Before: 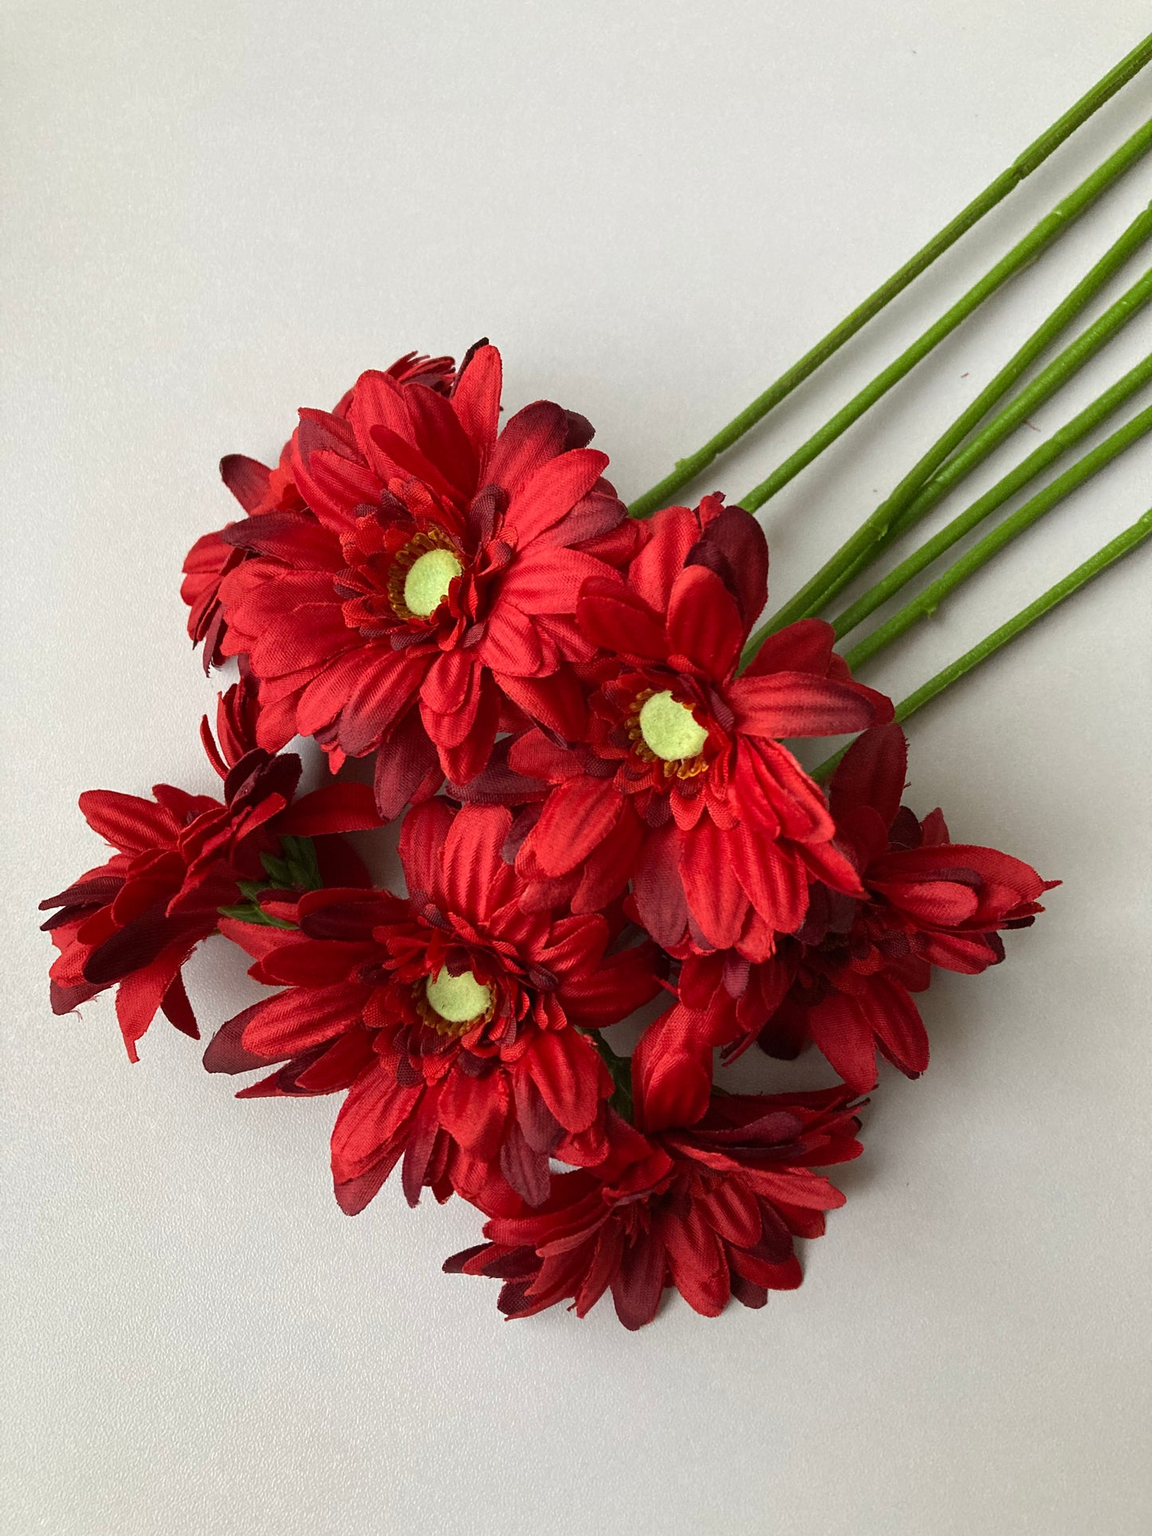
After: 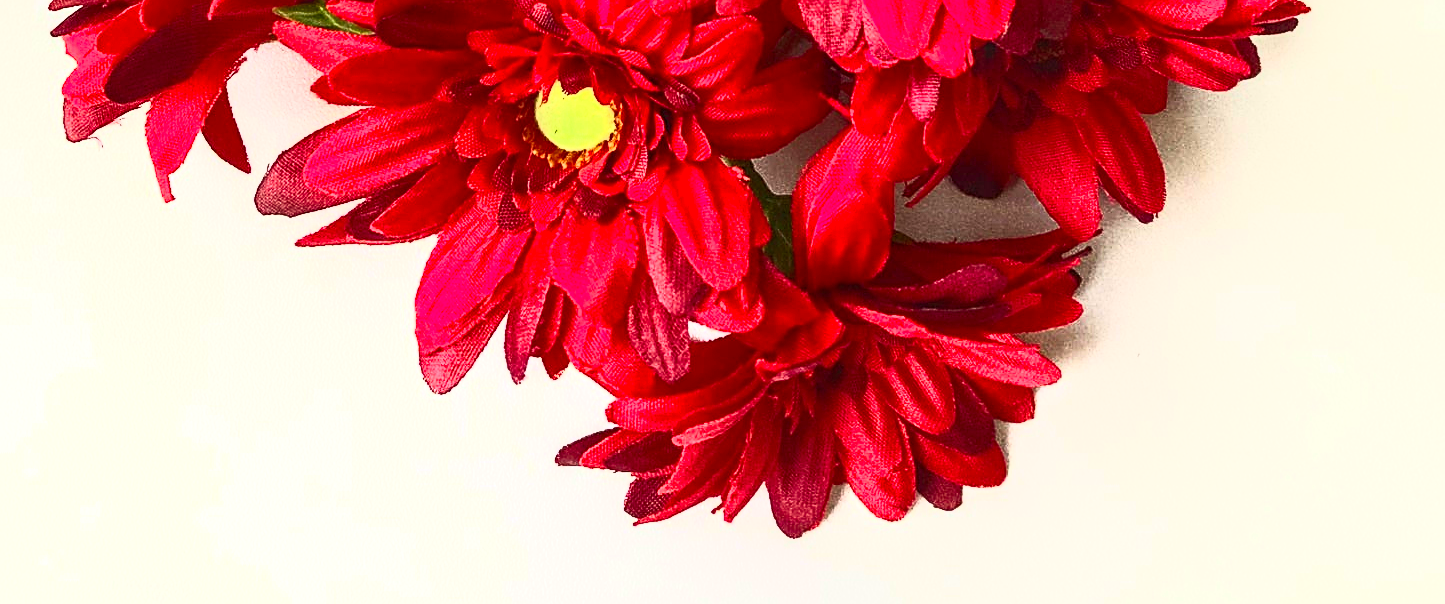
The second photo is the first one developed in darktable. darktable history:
contrast brightness saturation: contrast 0.815, brightness 0.602, saturation 0.574
crop and rotate: top 58.712%, bottom 9.942%
sharpen: on, module defaults
local contrast: on, module defaults
exposure: black level correction 0, exposure 0.895 EV, compensate highlight preservation false
